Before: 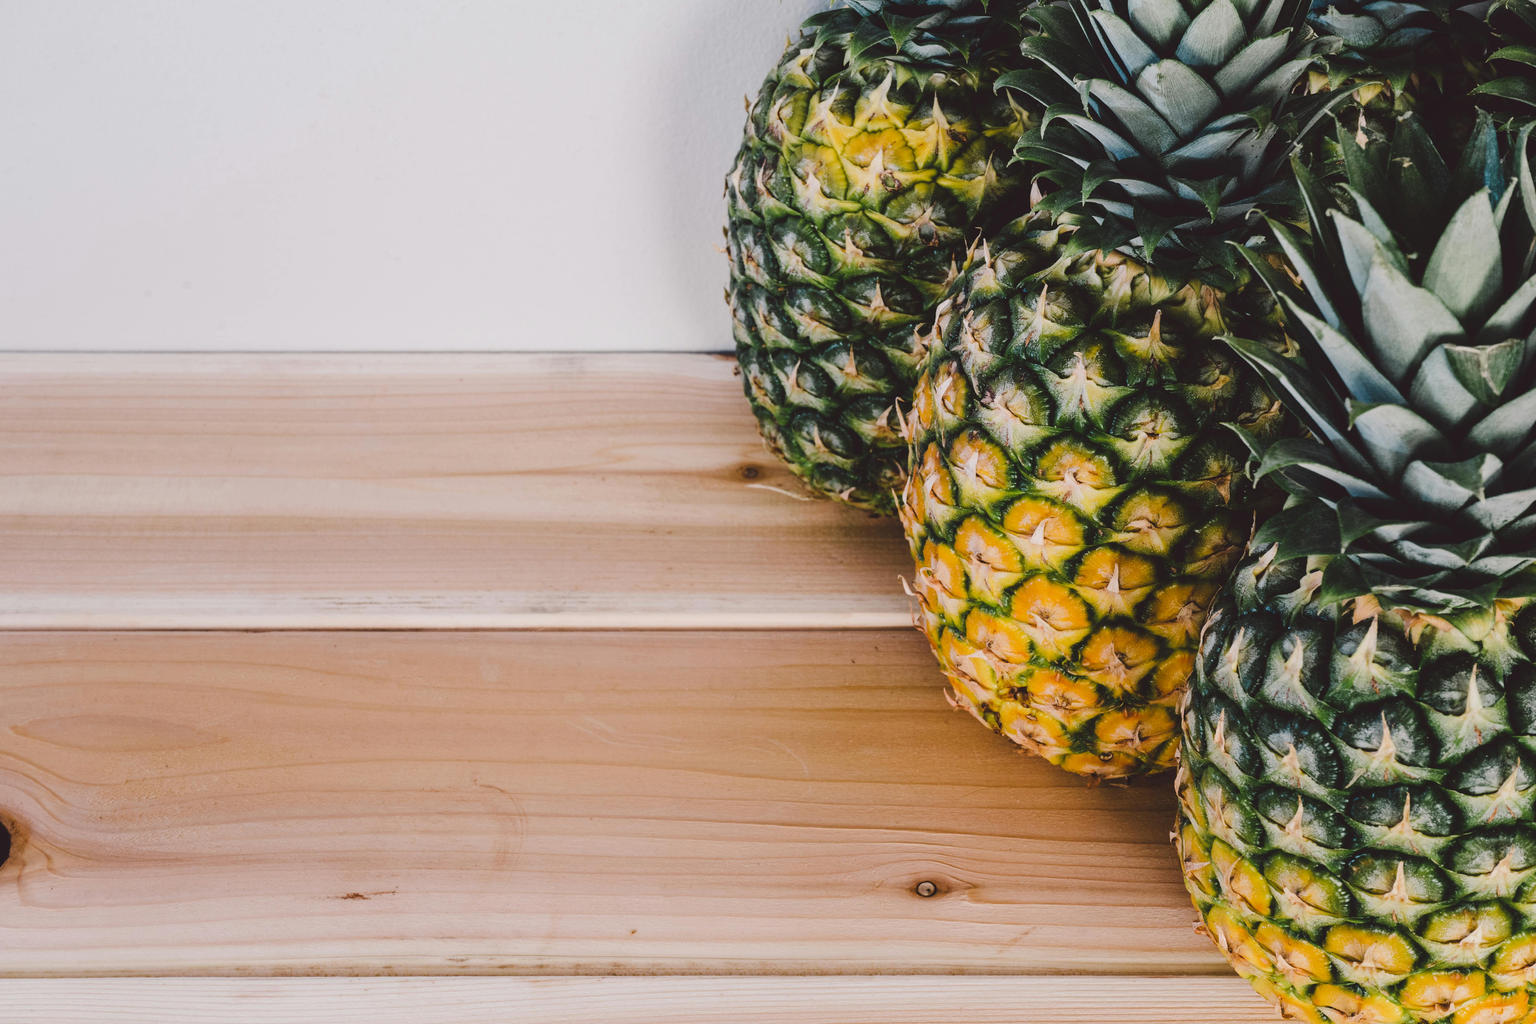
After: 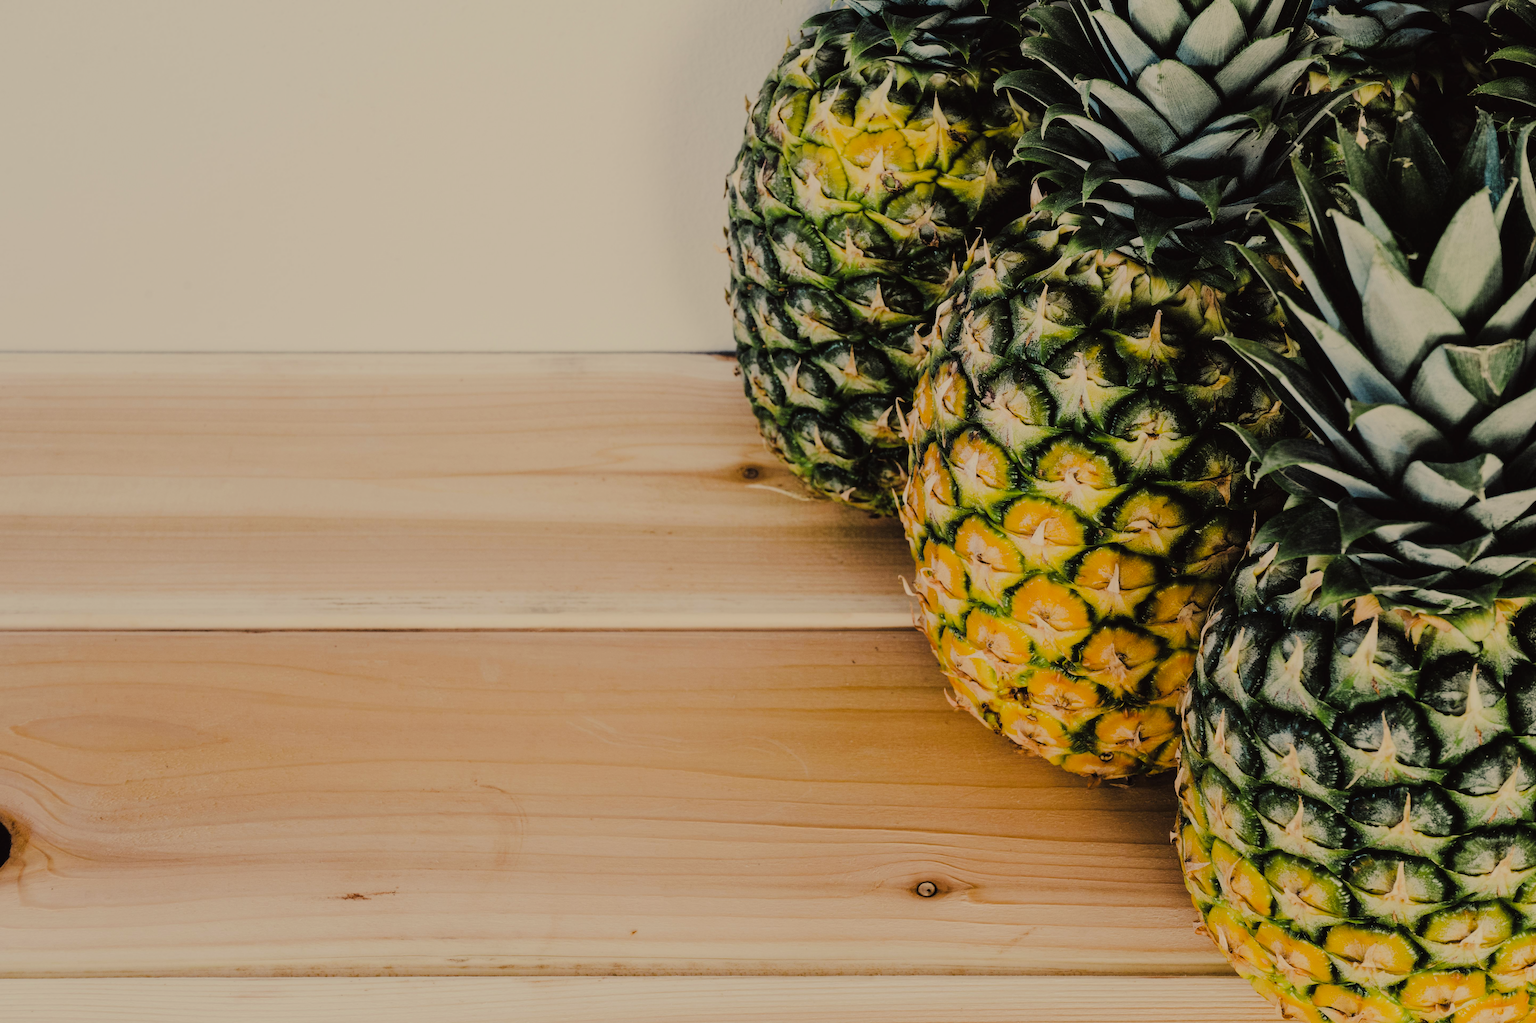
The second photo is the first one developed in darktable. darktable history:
filmic rgb: black relative exposure -6.17 EV, white relative exposure 6.98 EV, threshold 5.95 EV, hardness 2.28, enable highlight reconstruction true
color correction: highlights a* 1.27, highlights b* 18.11
